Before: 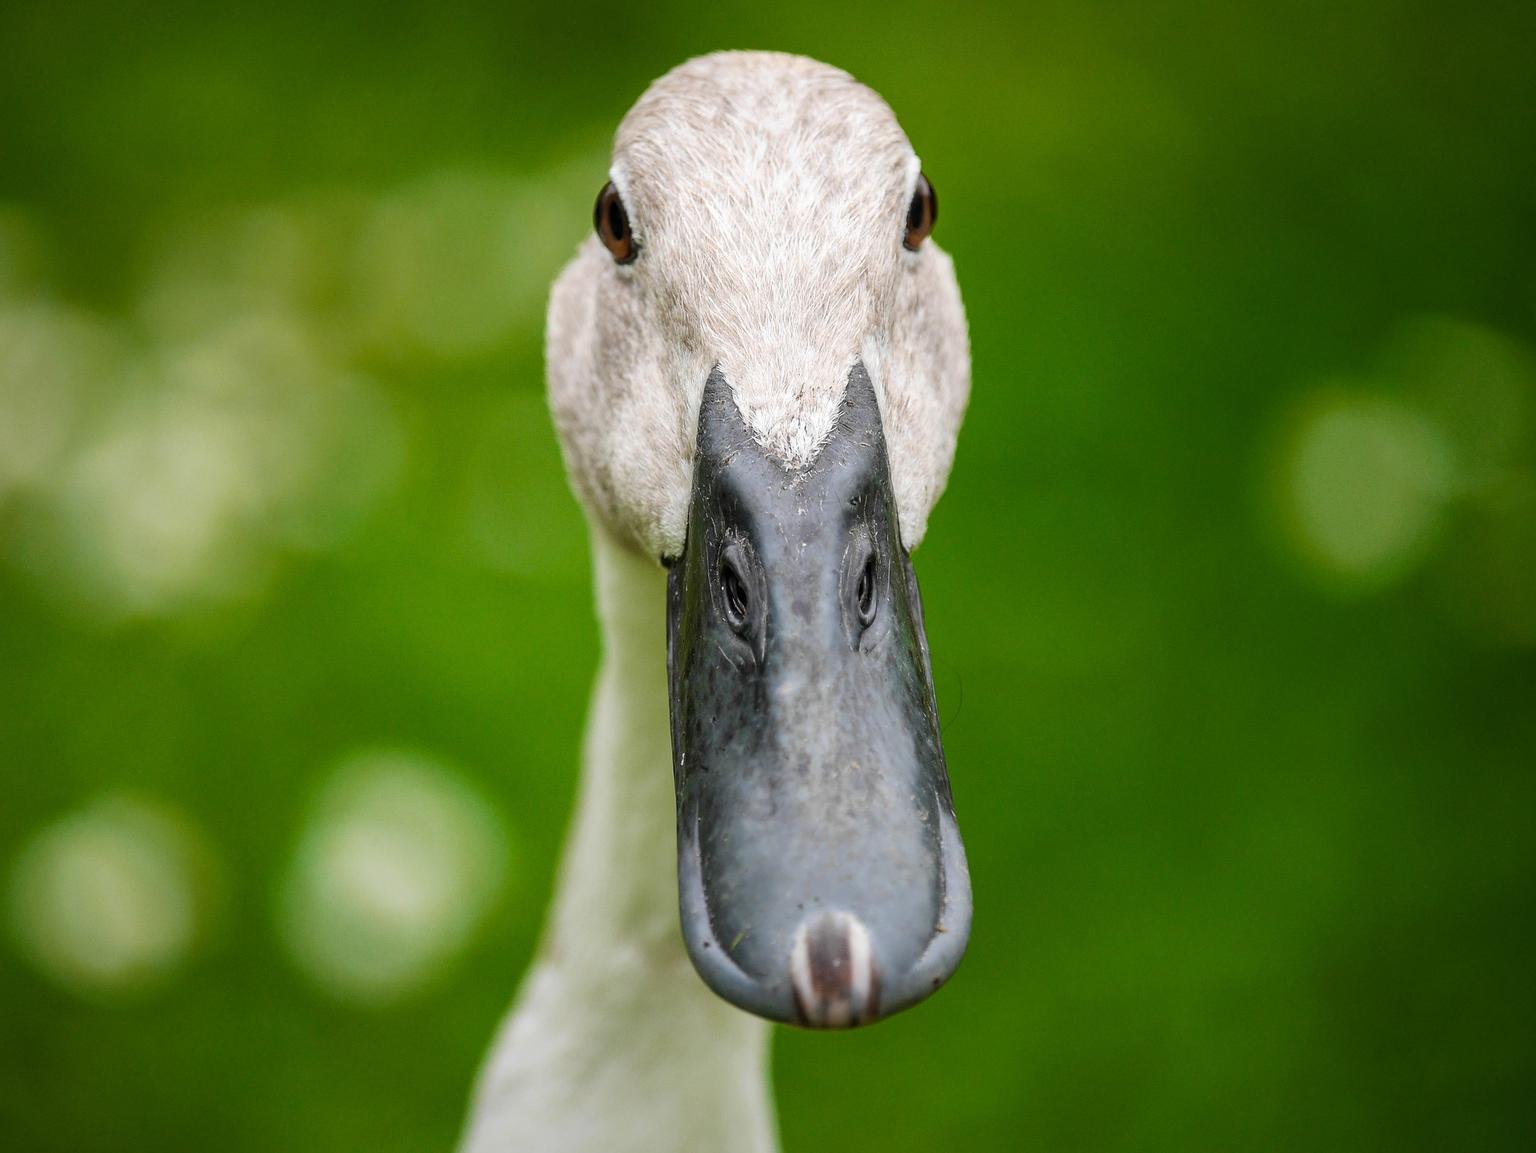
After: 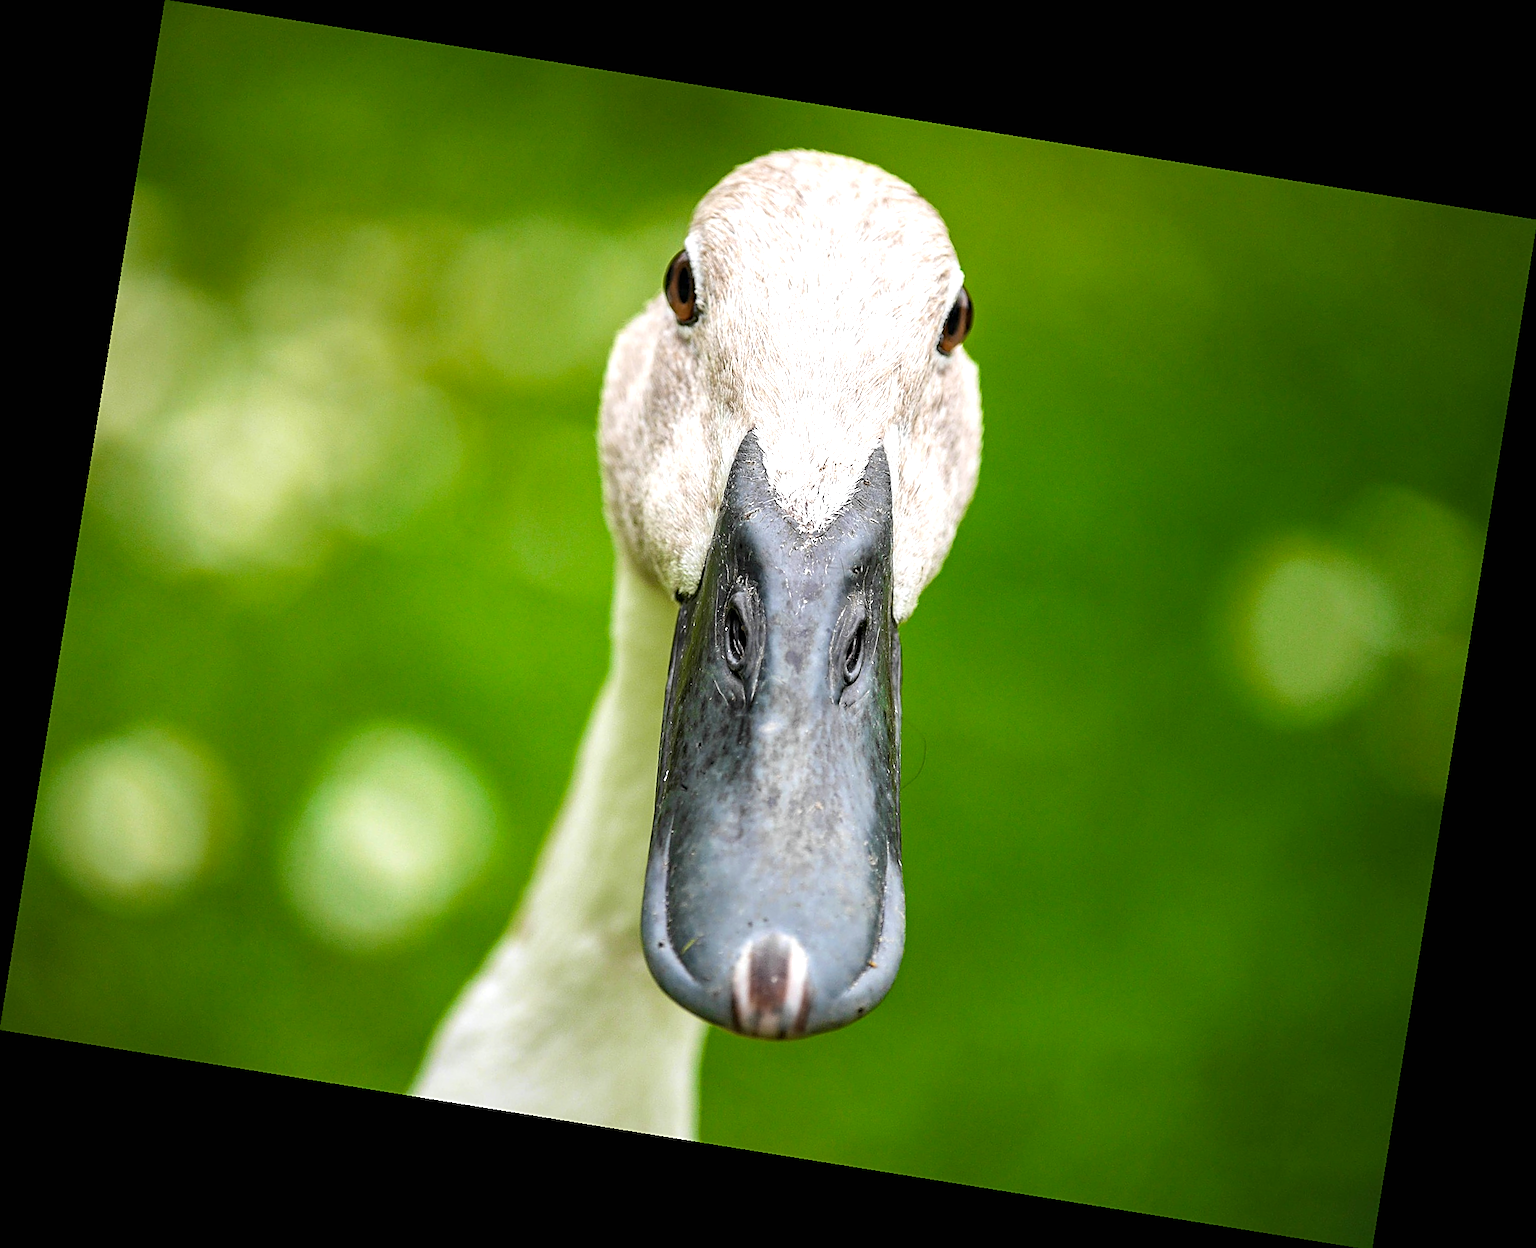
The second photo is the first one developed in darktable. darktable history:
exposure: black level correction 0, exposure 0.7 EV, compensate exposure bias true, compensate highlight preservation false
sharpen: on, module defaults
rotate and perspective: rotation 9.12°, automatic cropping off
haze removal: compatibility mode true, adaptive false
tone equalizer: on, module defaults
